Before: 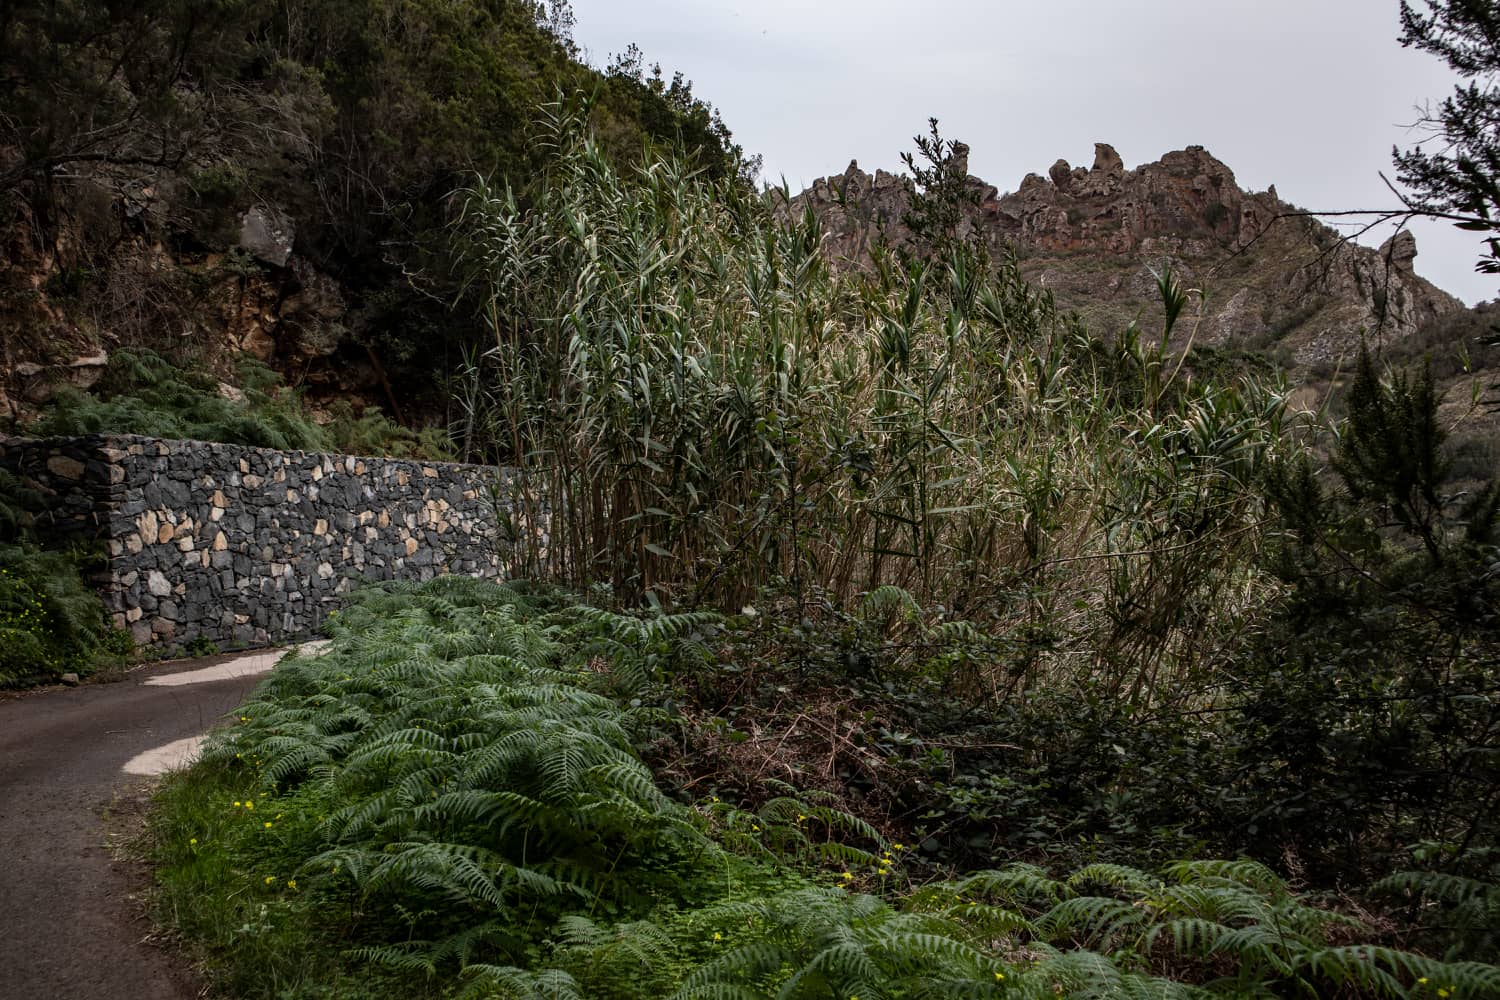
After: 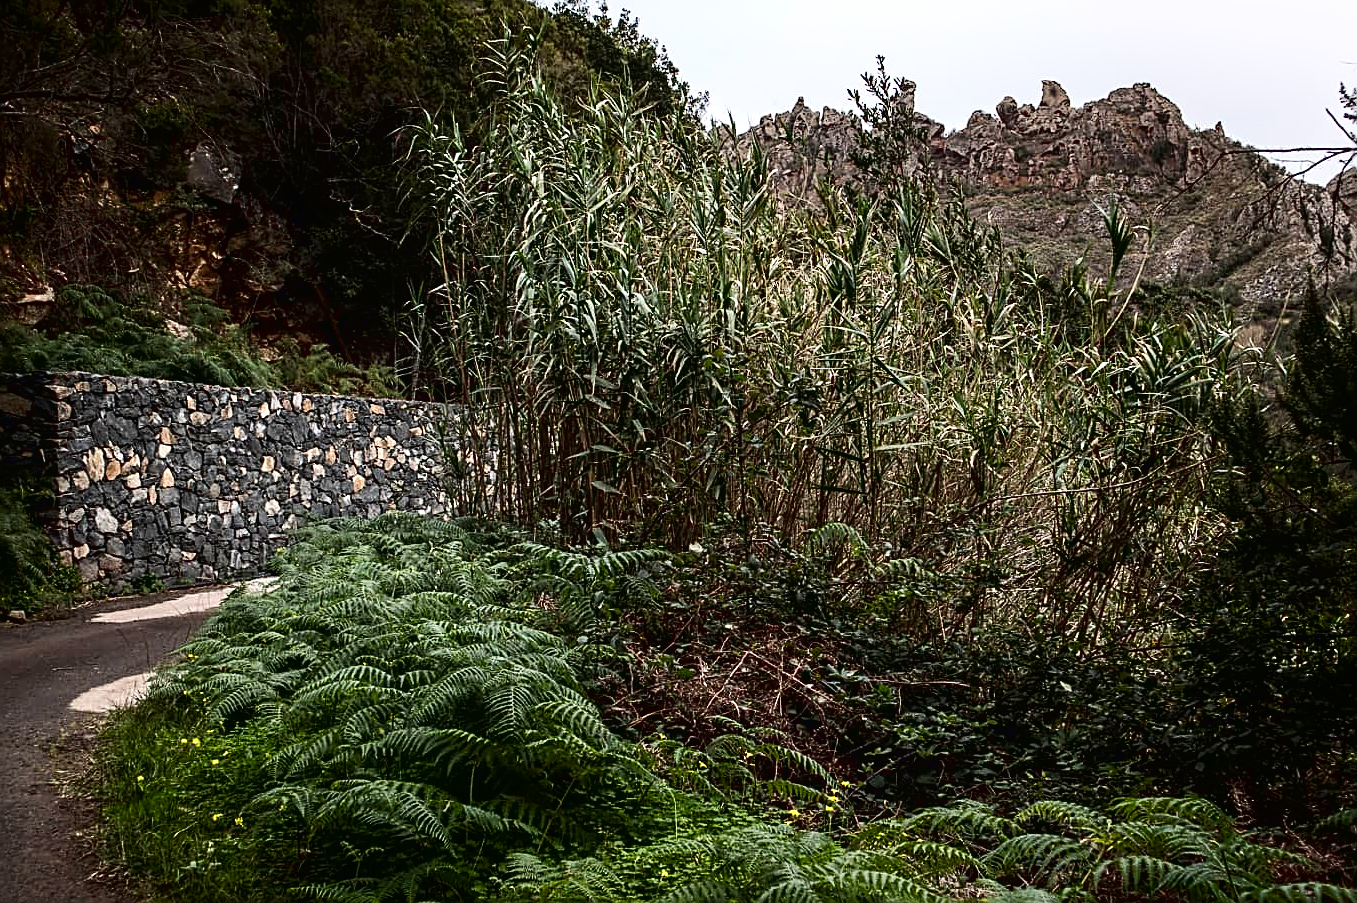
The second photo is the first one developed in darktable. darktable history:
crop: left 3.561%, top 6.353%, right 5.936%, bottom 3.303%
sharpen: amount 0.749
tone curve: curves: ch0 [(0, 0.018) (0.061, 0.041) (0.205, 0.191) (0.289, 0.292) (0.39, 0.424) (0.493, 0.551) (0.666, 0.743) (0.795, 0.841) (1, 0.998)]; ch1 [(0, 0) (0.385, 0.343) (0.439, 0.415) (0.494, 0.498) (0.501, 0.501) (0.51, 0.509) (0.548, 0.563) (0.586, 0.61) (0.684, 0.658) (0.783, 0.804) (1, 1)]; ch2 [(0, 0) (0.304, 0.31) (0.403, 0.399) (0.441, 0.428) (0.47, 0.469) (0.498, 0.496) (0.524, 0.538) (0.566, 0.579) (0.648, 0.665) (0.697, 0.699) (1, 1)], color space Lab, linked channels, preserve colors none
shadows and highlights: shadows -53.5, highlights 86.06, soften with gaussian
contrast equalizer: octaves 7, y [[0.5, 0.501, 0.532, 0.538, 0.54, 0.541], [0.5 ×6], [0.5 ×6], [0 ×6], [0 ×6]]
exposure: exposure 0.36 EV, compensate highlight preservation false
